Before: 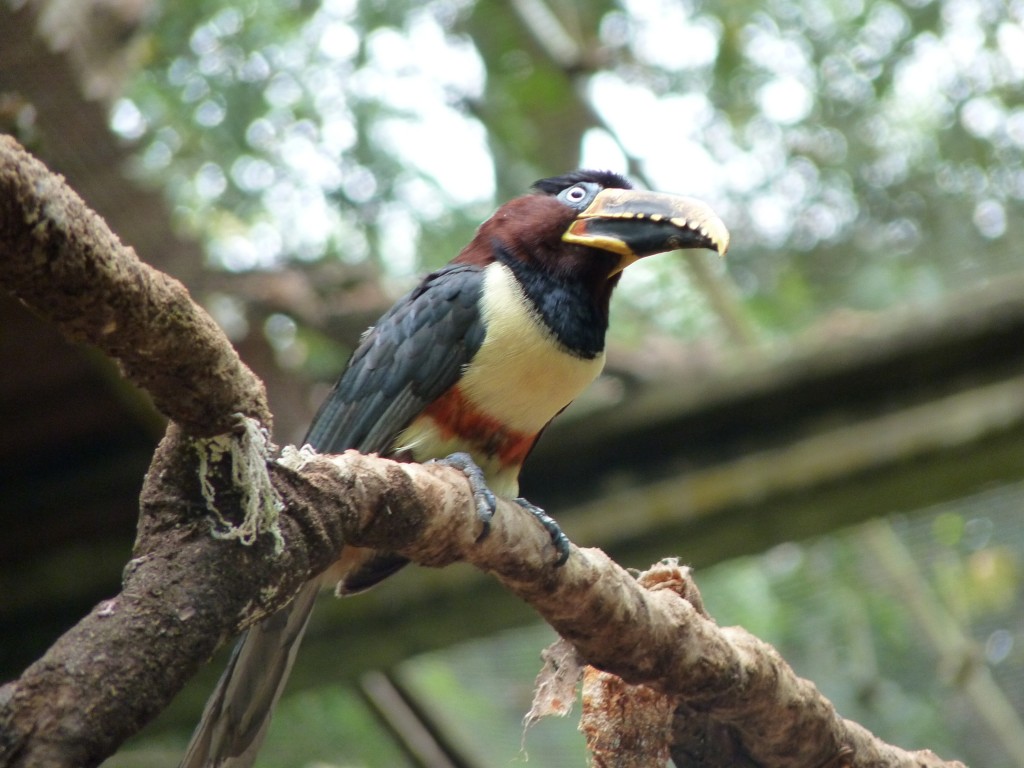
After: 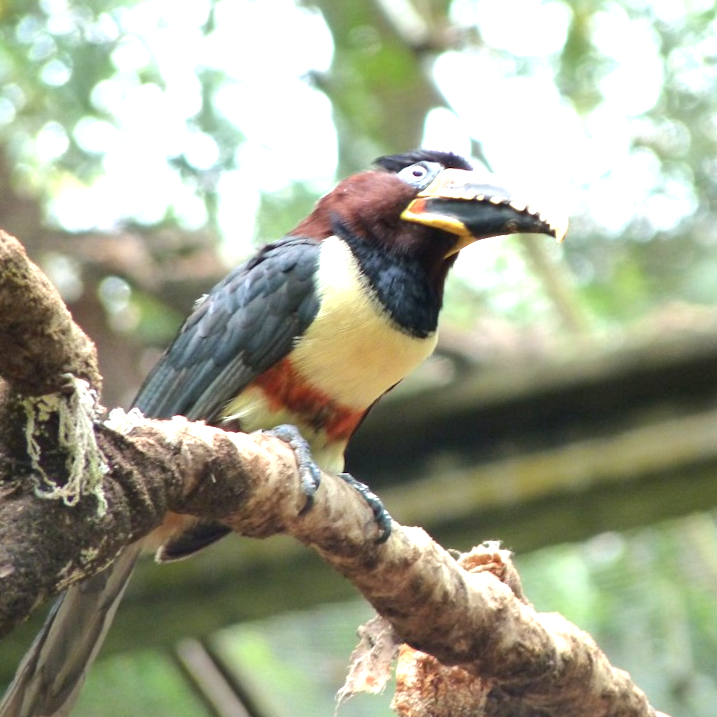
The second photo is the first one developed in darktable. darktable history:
exposure: exposure 0.949 EV, compensate highlight preservation false
crop and rotate: angle -3.05°, left 14.232%, top 0.025%, right 10.796%, bottom 0.059%
